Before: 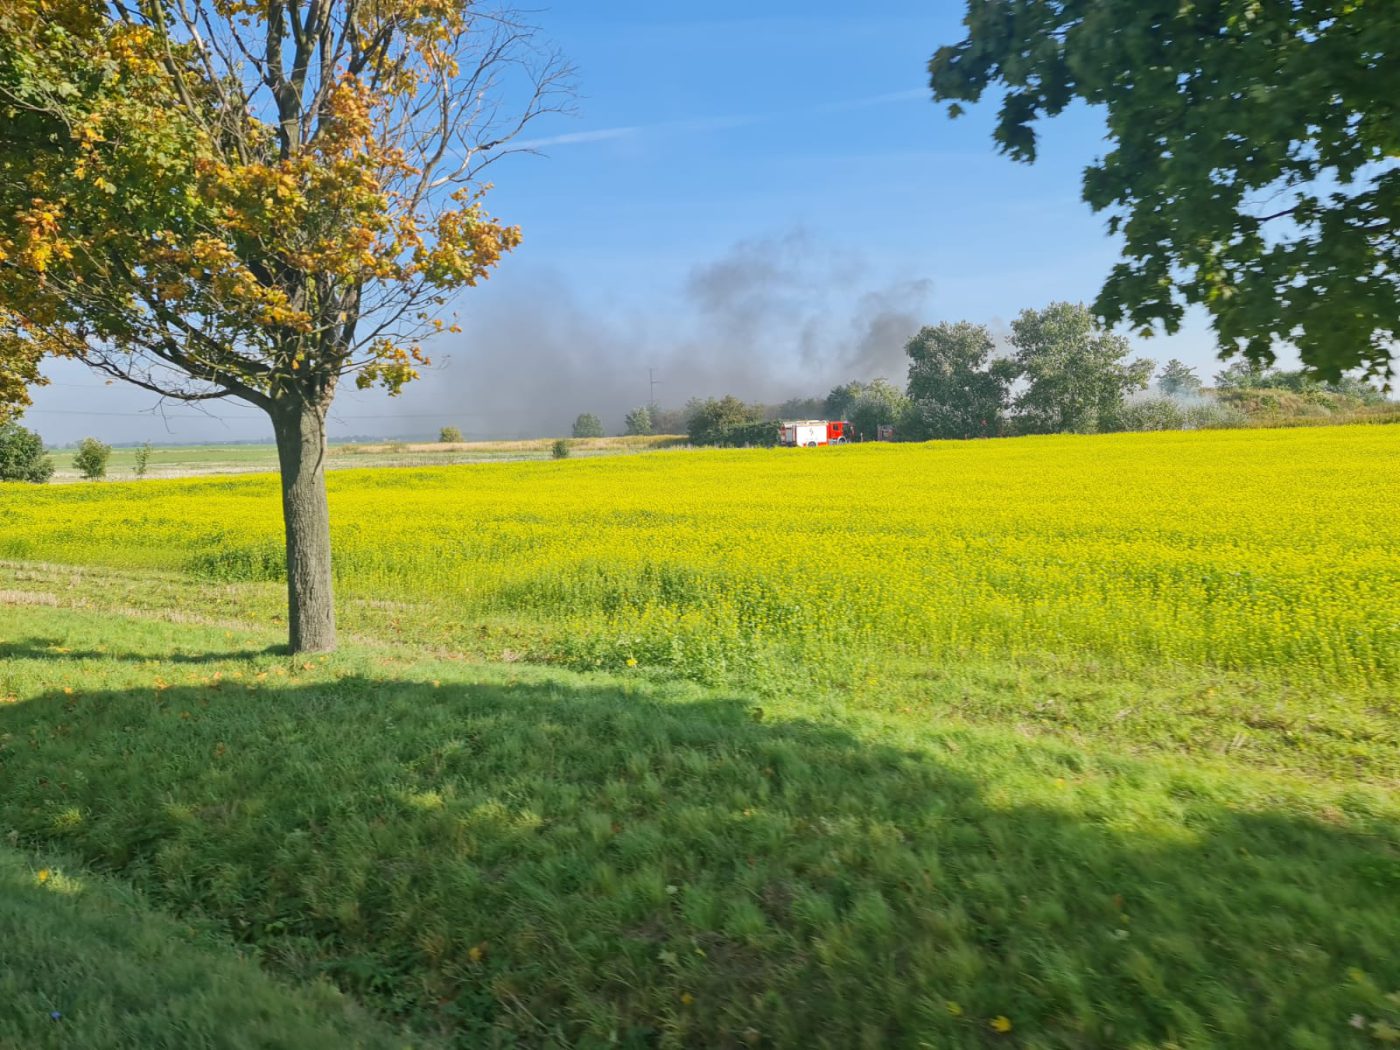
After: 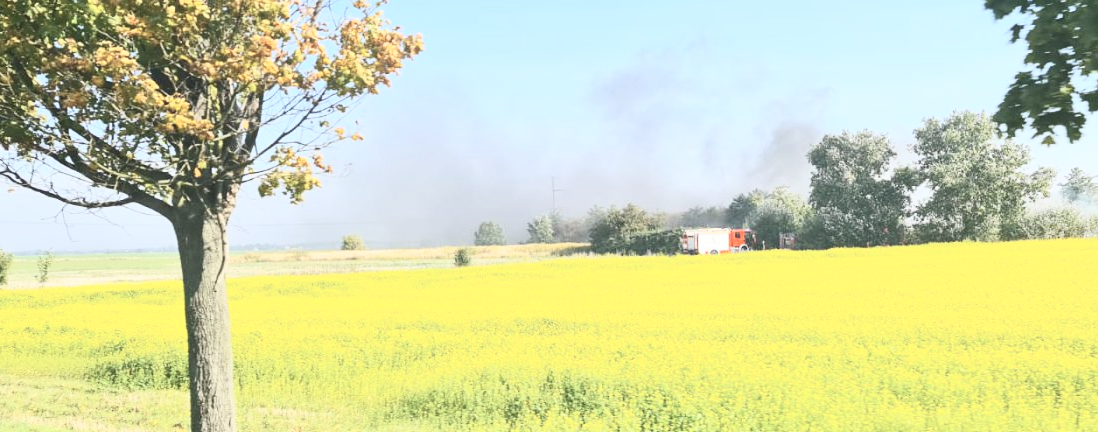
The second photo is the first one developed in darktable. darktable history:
contrast brightness saturation: contrast 0.443, brightness 0.551, saturation -0.199
crop: left 7.066%, top 18.375%, right 14.459%, bottom 40.392%
